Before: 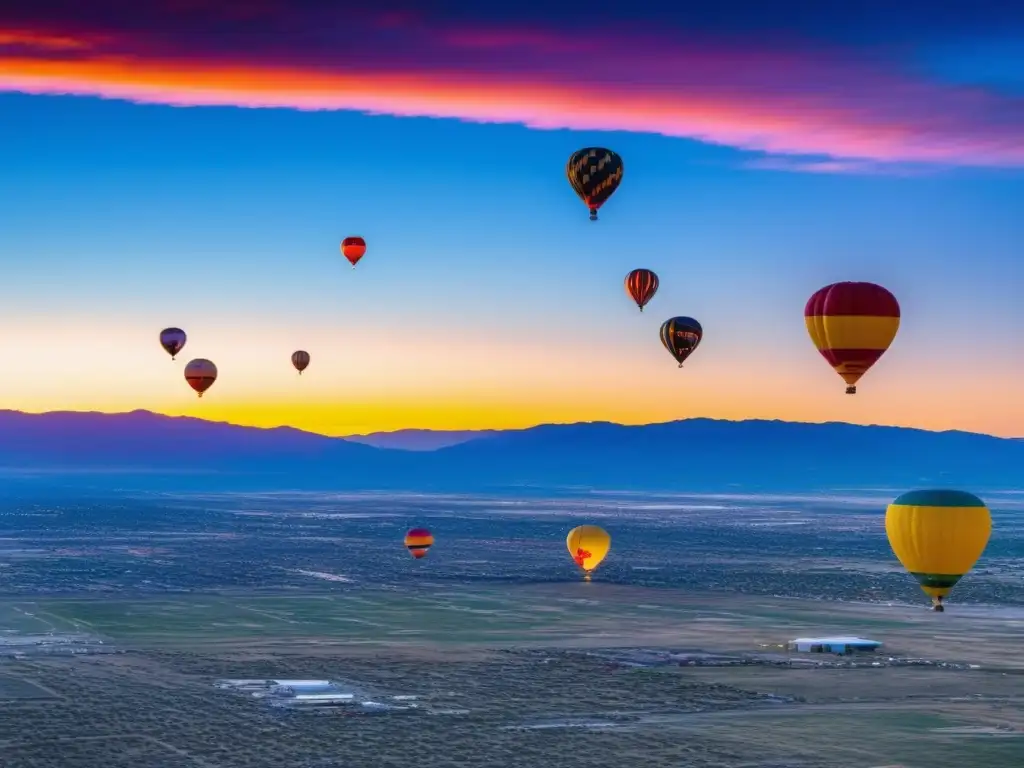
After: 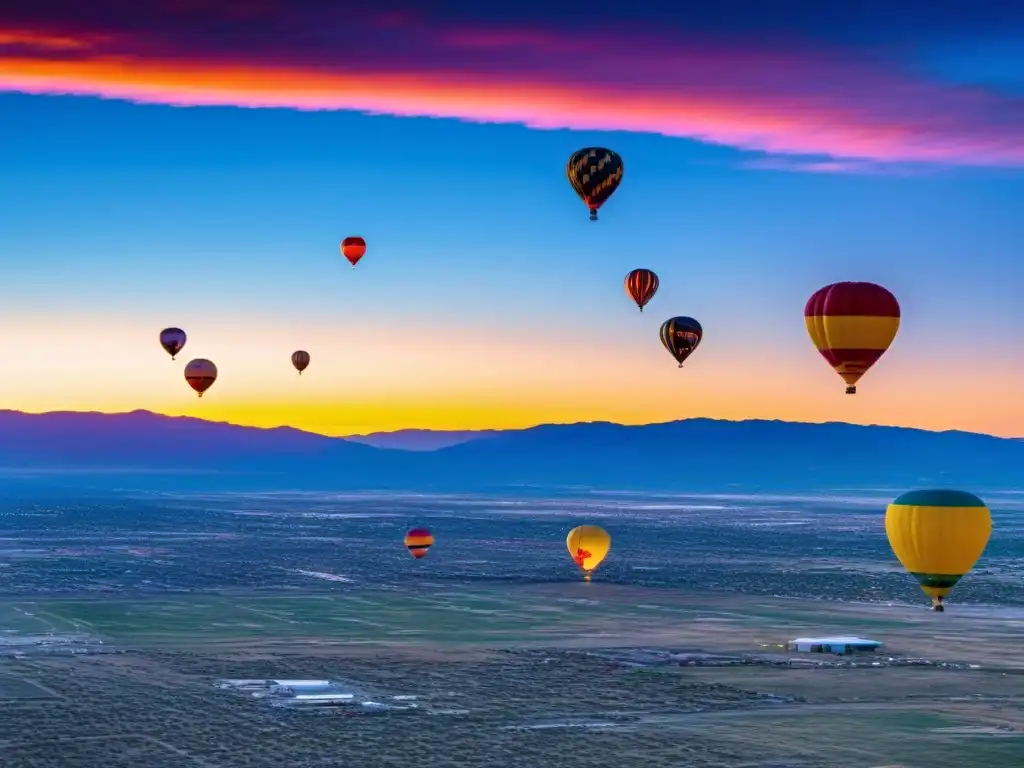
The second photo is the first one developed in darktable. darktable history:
contrast equalizer: y [[0.5, 0.504, 0.515, 0.527, 0.535, 0.534], [0.5 ×6], [0.491, 0.387, 0.179, 0.068, 0.068, 0.068], [0 ×5, 0.023], [0 ×6]]
velvia: on, module defaults
